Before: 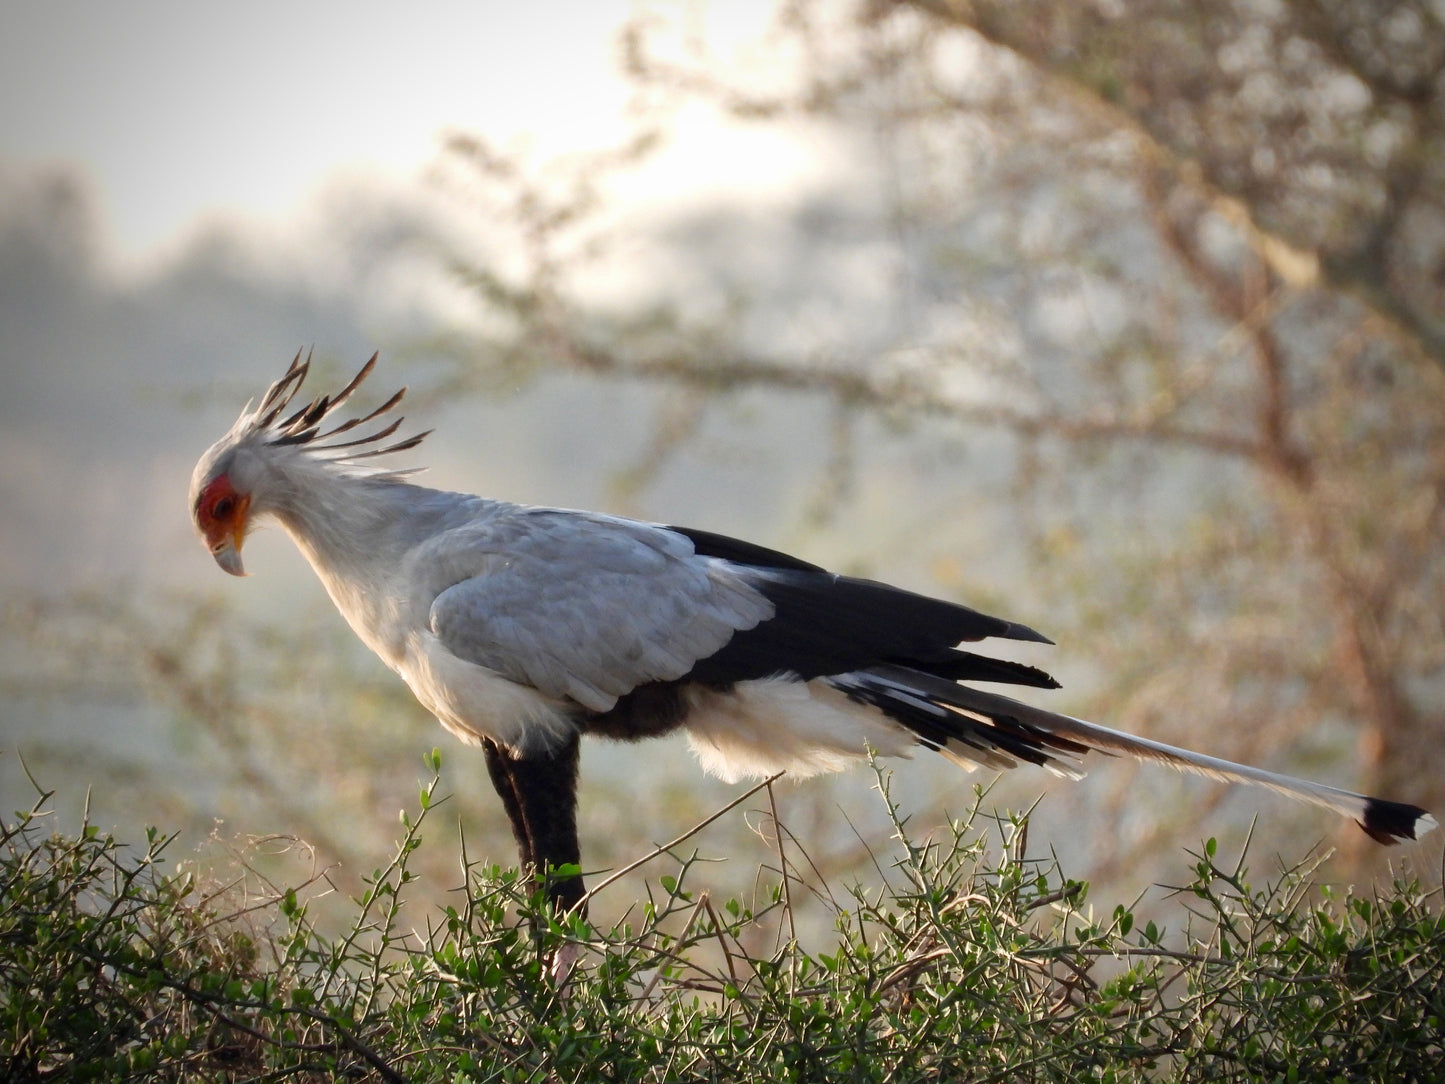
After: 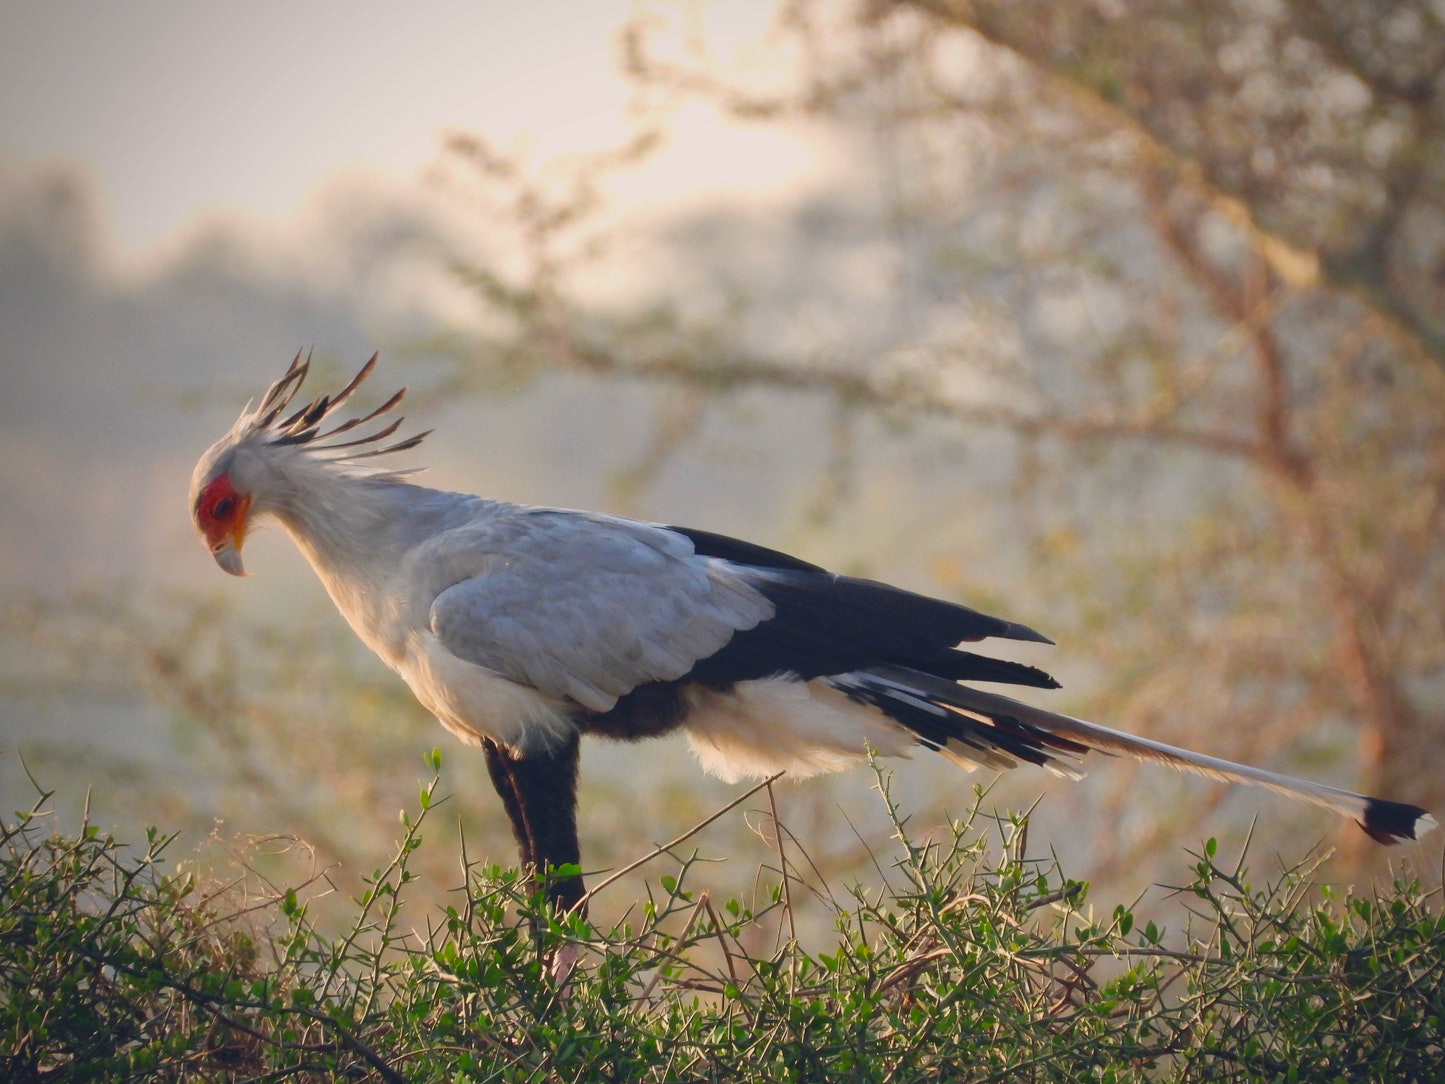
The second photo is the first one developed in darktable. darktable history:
color balance rgb: shadows lift › hue 87.51°, highlights gain › chroma 1.62%, highlights gain › hue 55.1°, global offset › chroma 0.06%, global offset › hue 253.66°, linear chroma grading › global chroma 0.5%
contrast brightness saturation: contrast -0.19, saturation 0.19
